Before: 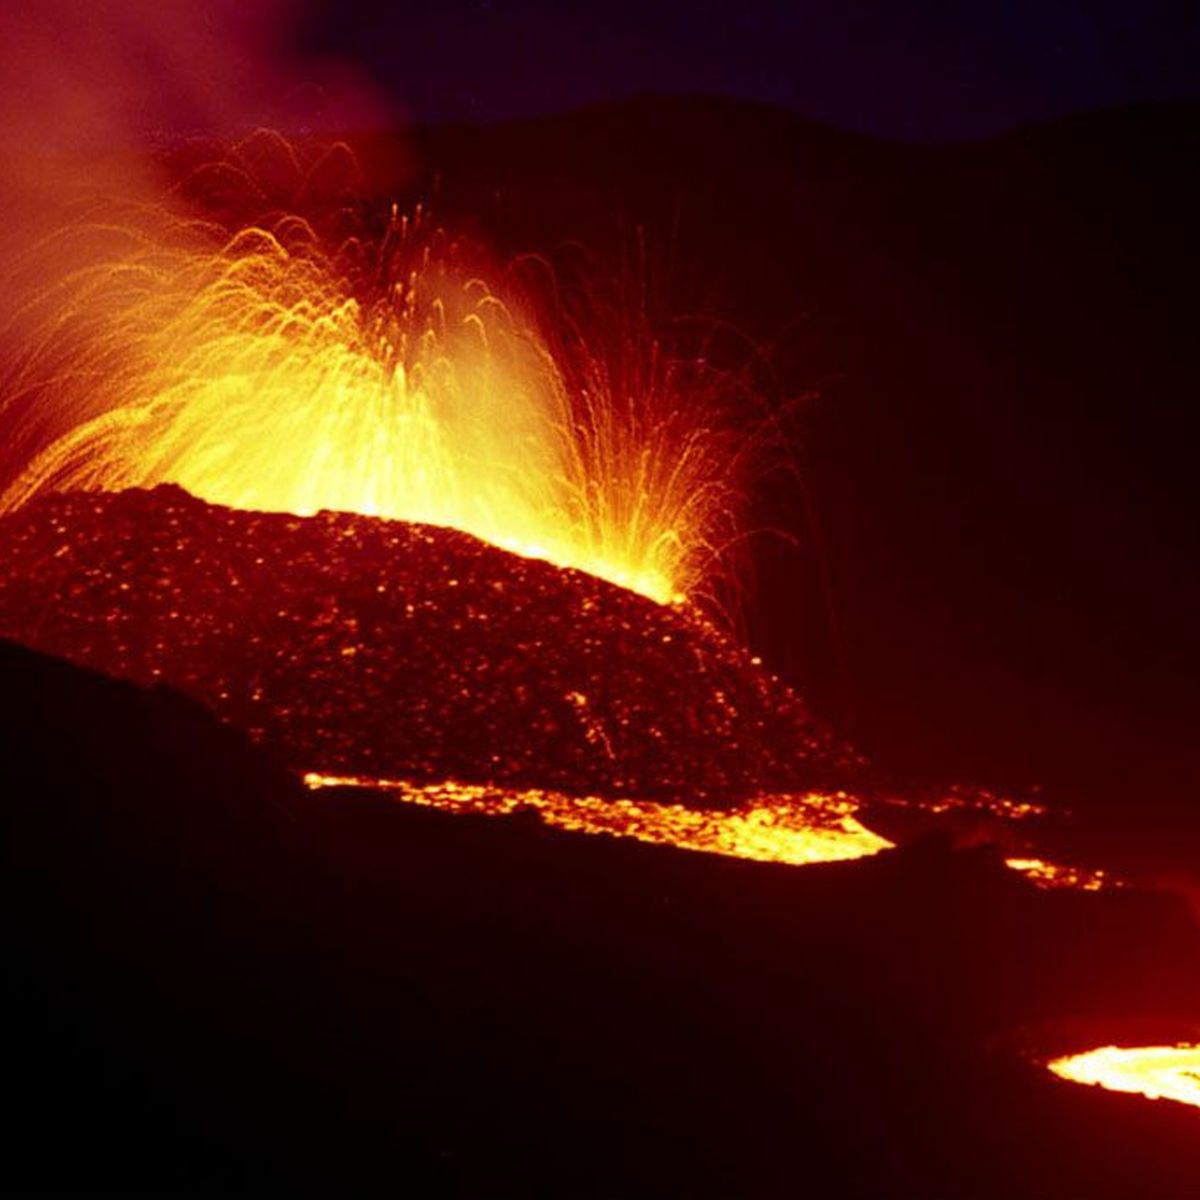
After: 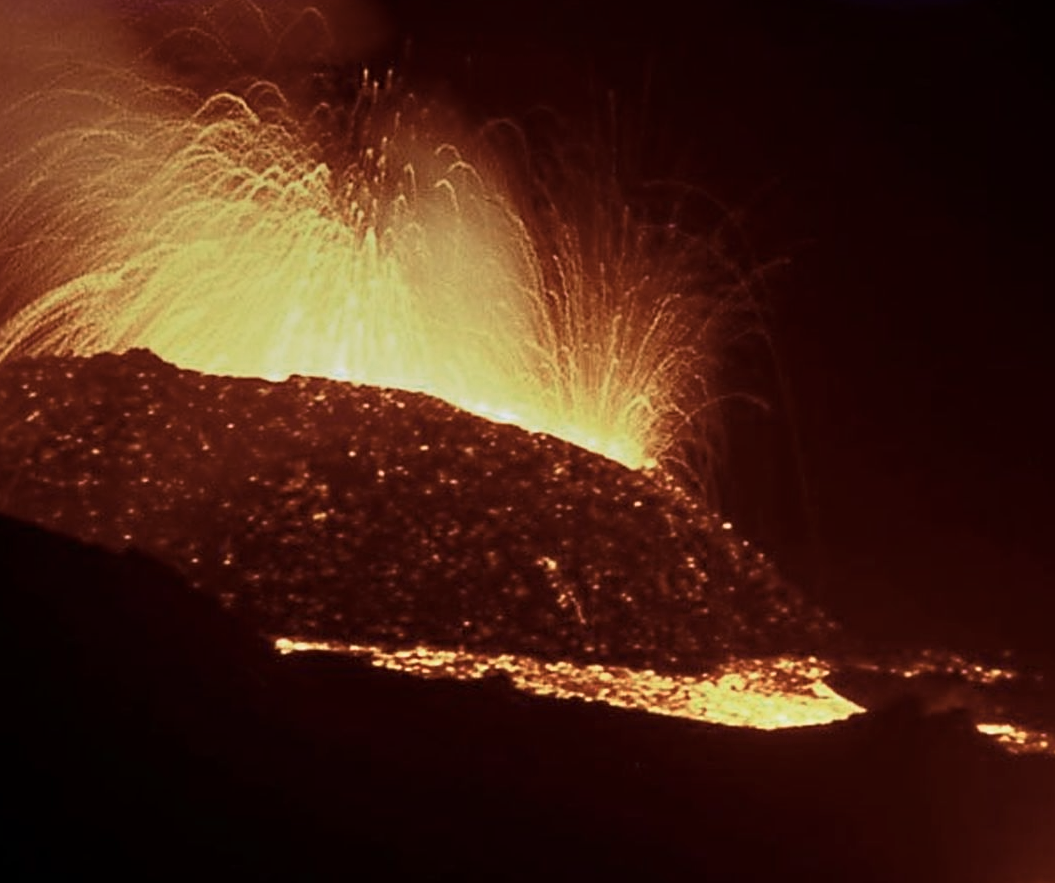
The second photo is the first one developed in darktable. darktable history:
crop and rotate: left 2.425%, top 11.305%, right 9.6%, bottom 15.08%
color zones: curves: ch0 [(0, 0.558) (0.143, 0.548) (0.286, 0.447) (0.429, 0.259) (0.571, 0.5) (0.714, 0.5) (0.857, 0.593) (1, 0.558)]; ch1 [(0, 0.543) (0.01, 0.544) (0.12, 0.492) (0.248, 0.458) (0.5, 0.534) (0.748, 0.5) (0.99, 0.469) (1, 0.543)]; ch2 [(0, 0.507) (0.143, 0.522) (0.286, 0.505) (0.429, 0.5) (0.571, 0.5) (0.714, 0.5) (0.857, 0.5) (1, 0.507)]
contrast brightness saturation: contrast 0.1, saturation -0.3
sharpen: on, module defaults
graduated density: rotation -0.352°, offset 57.64
